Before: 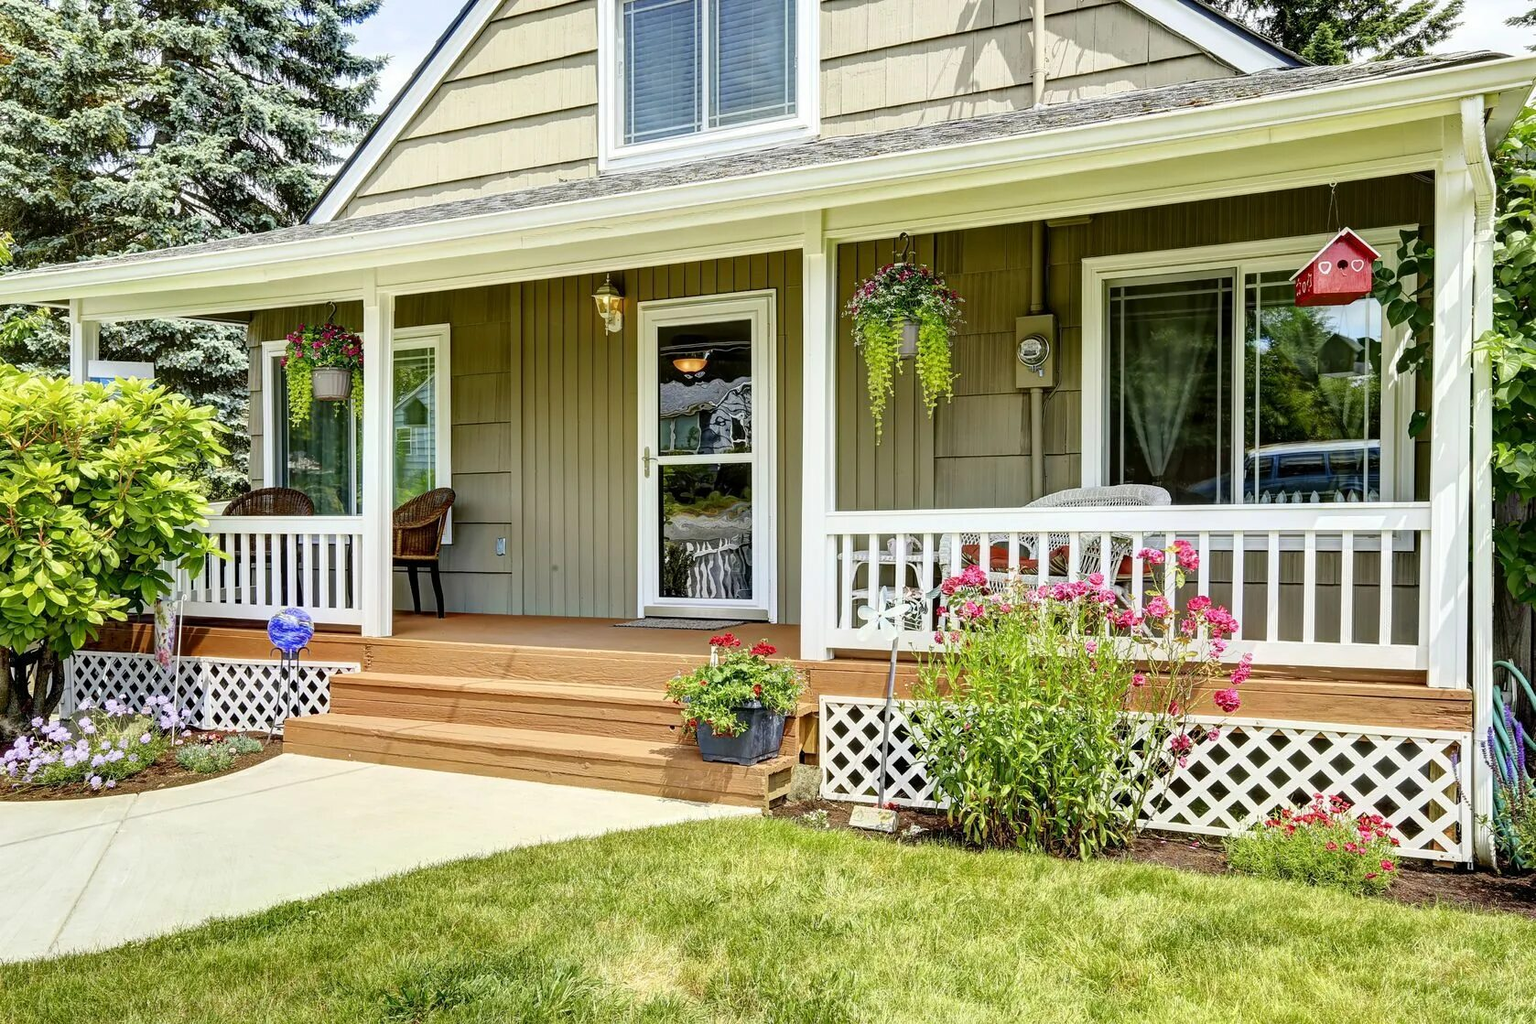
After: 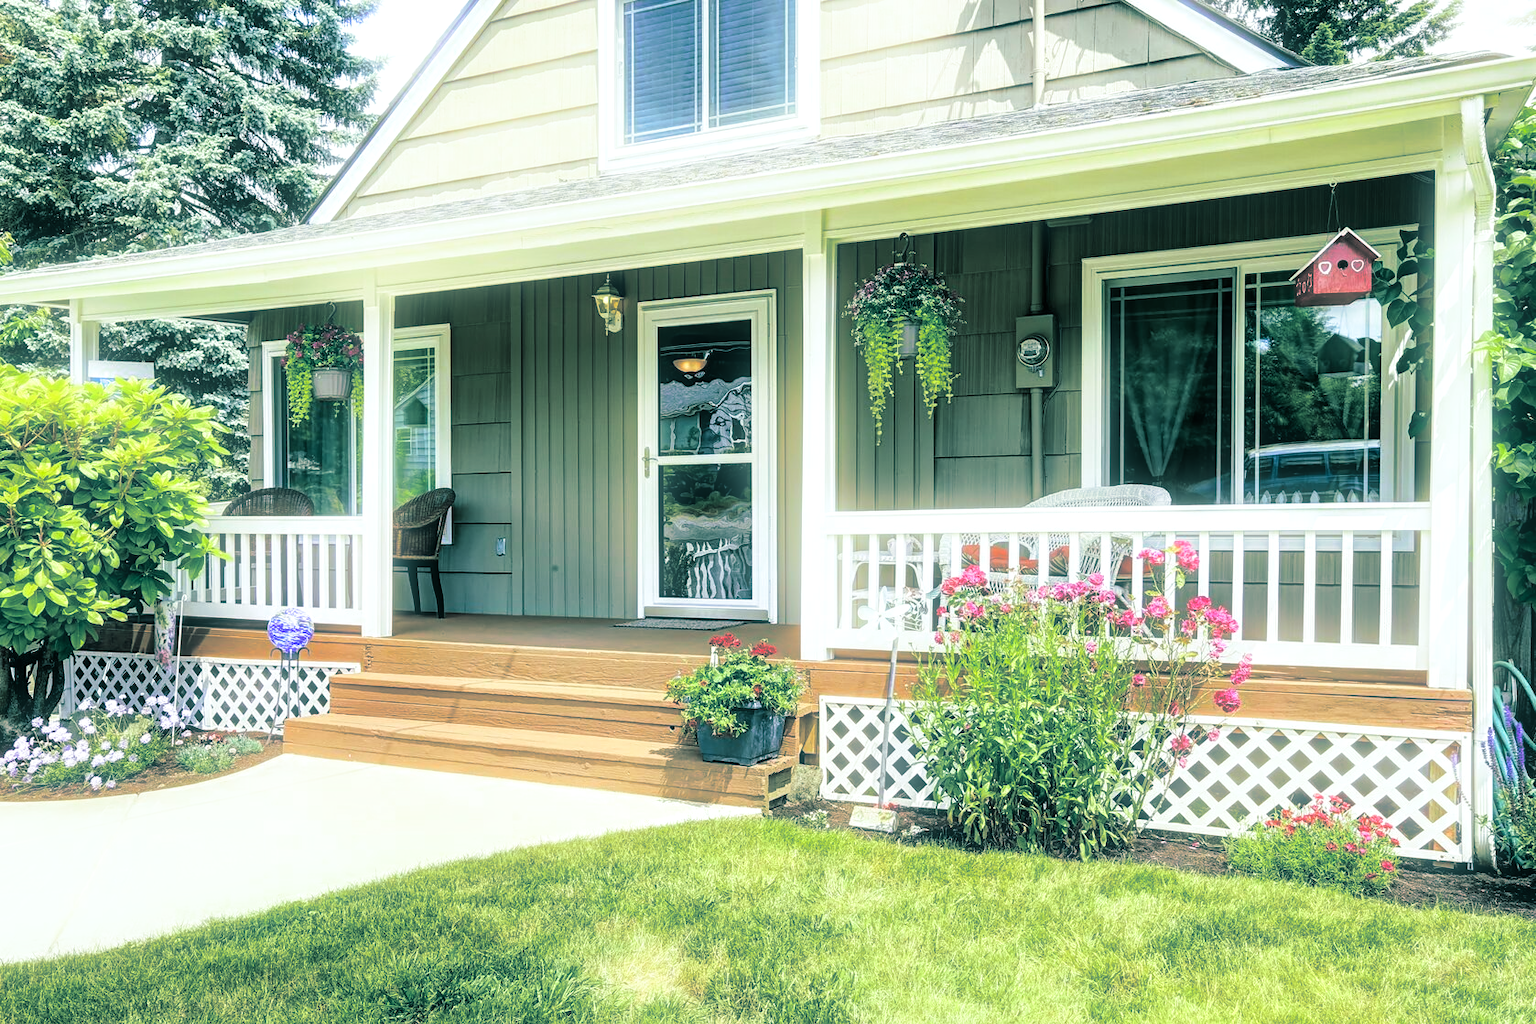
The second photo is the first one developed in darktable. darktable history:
bloom: size 5%, threshold 95%, strength 15%
color balance: contrast 10%
color calibration: illuminant Planckian (black body), adaptation linear Bradford (ICC v4), x 0.364, y 0.367, temperature 4417.56 K, saturation algorithm version 1 (2020)
split-toning: shadows › hue 186.43°, highlights › hue 49.29°, compress 30.29%
